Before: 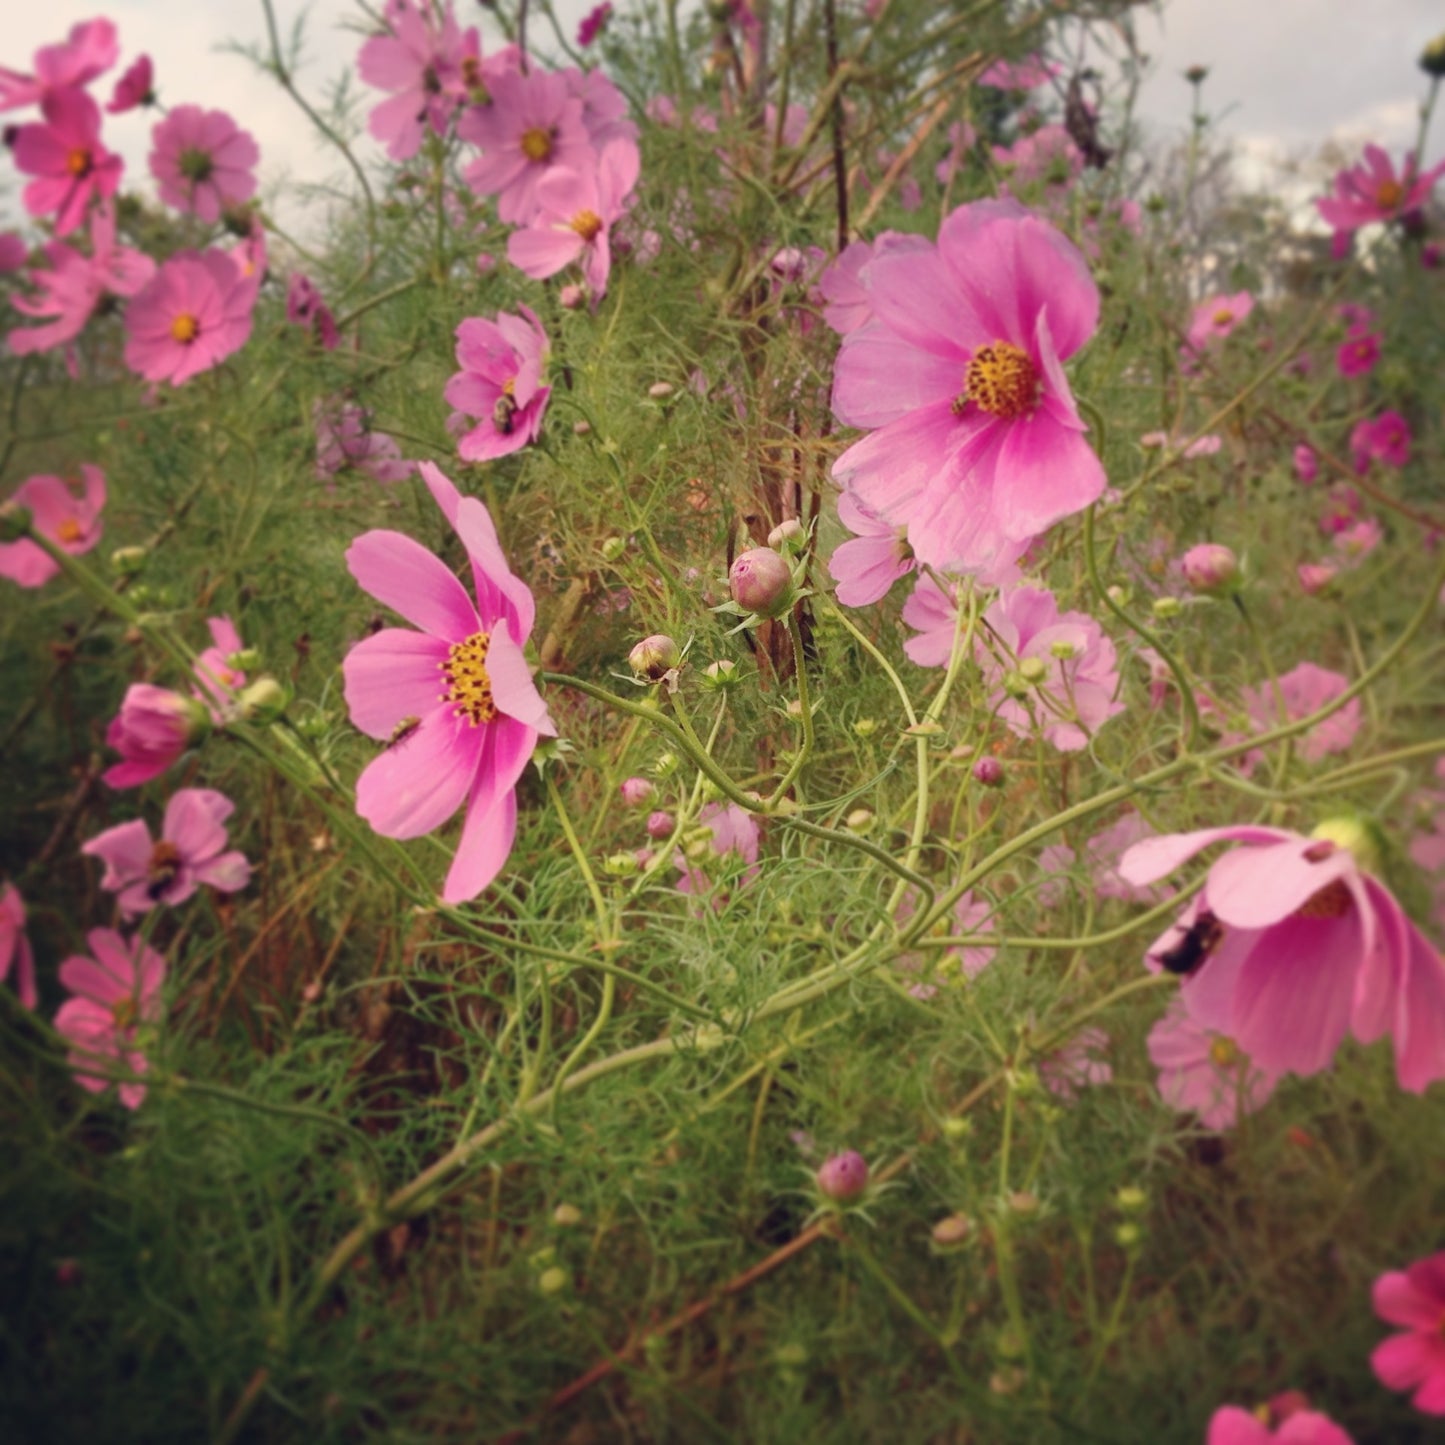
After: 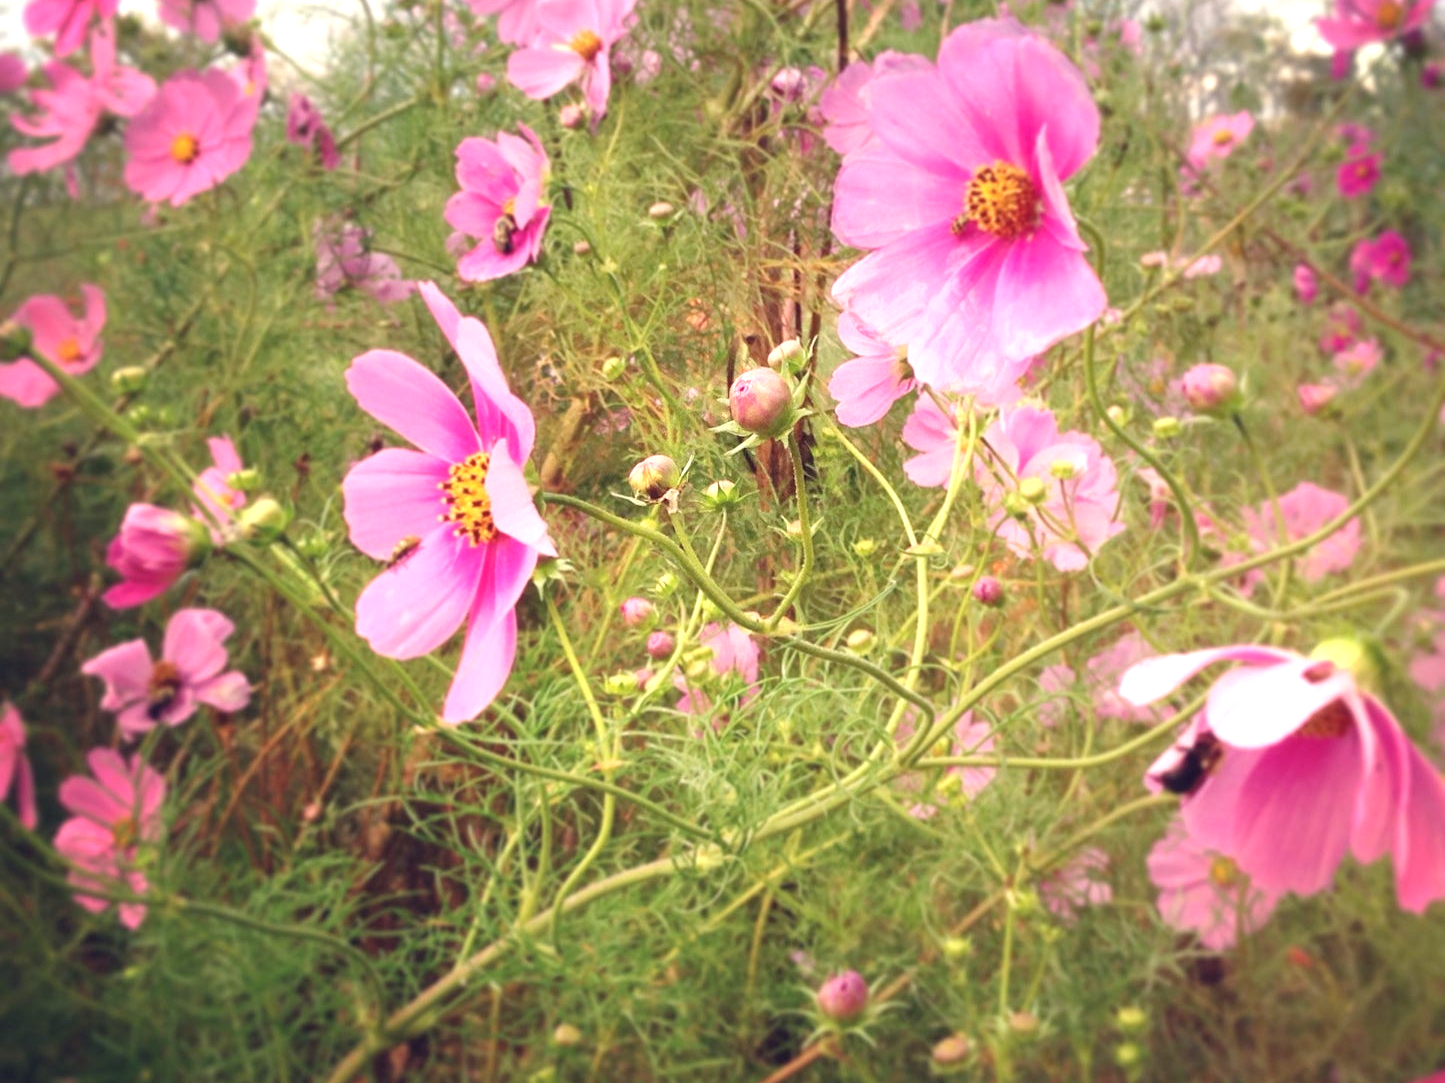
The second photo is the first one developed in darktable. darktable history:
exposure: exposure 1 EV, compensate highlight preservation false
crop and rotate: top 12.5%, bottom 12.5%
